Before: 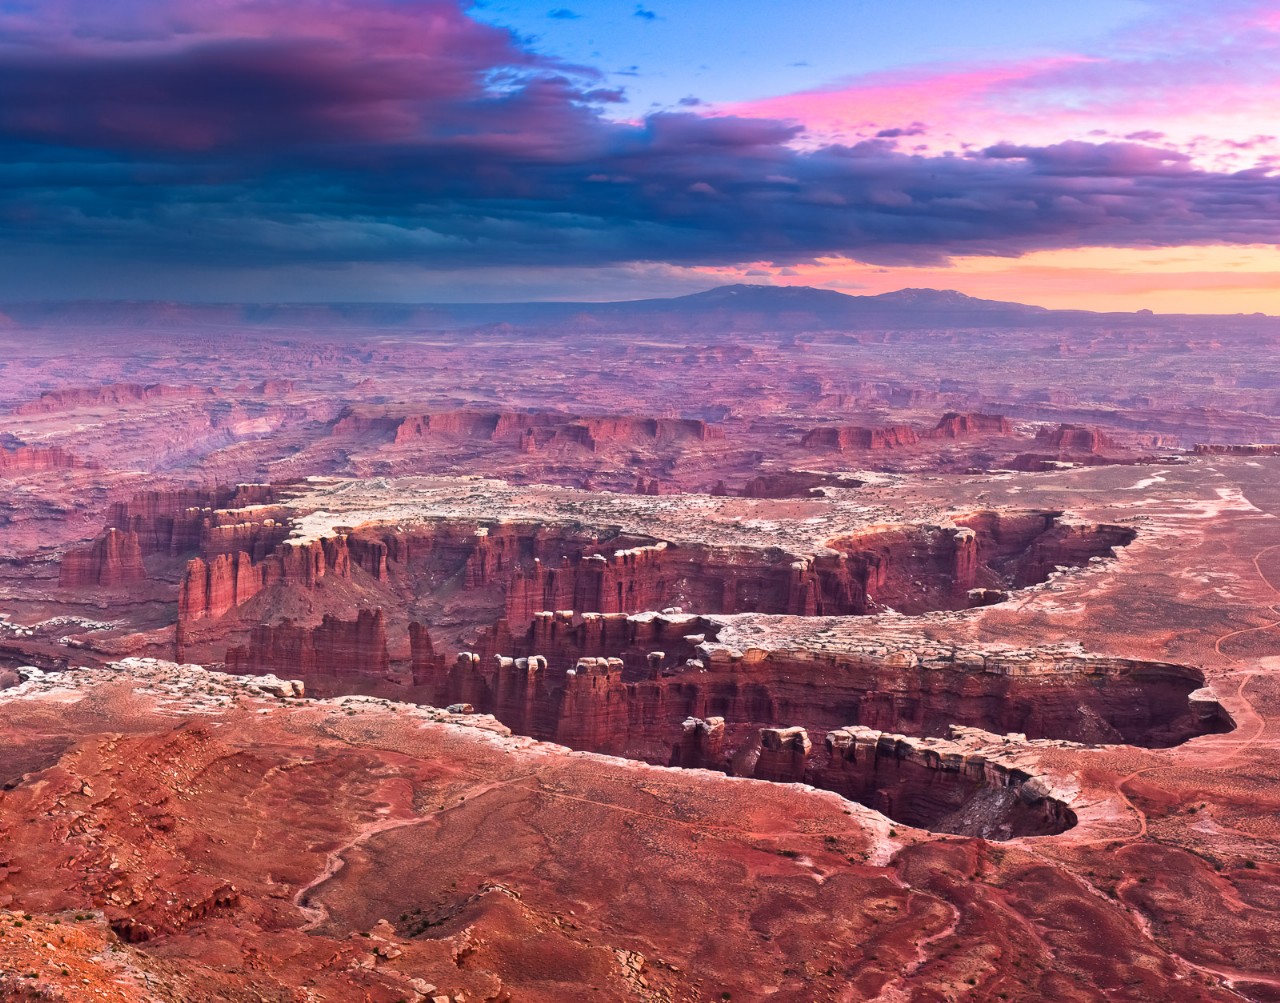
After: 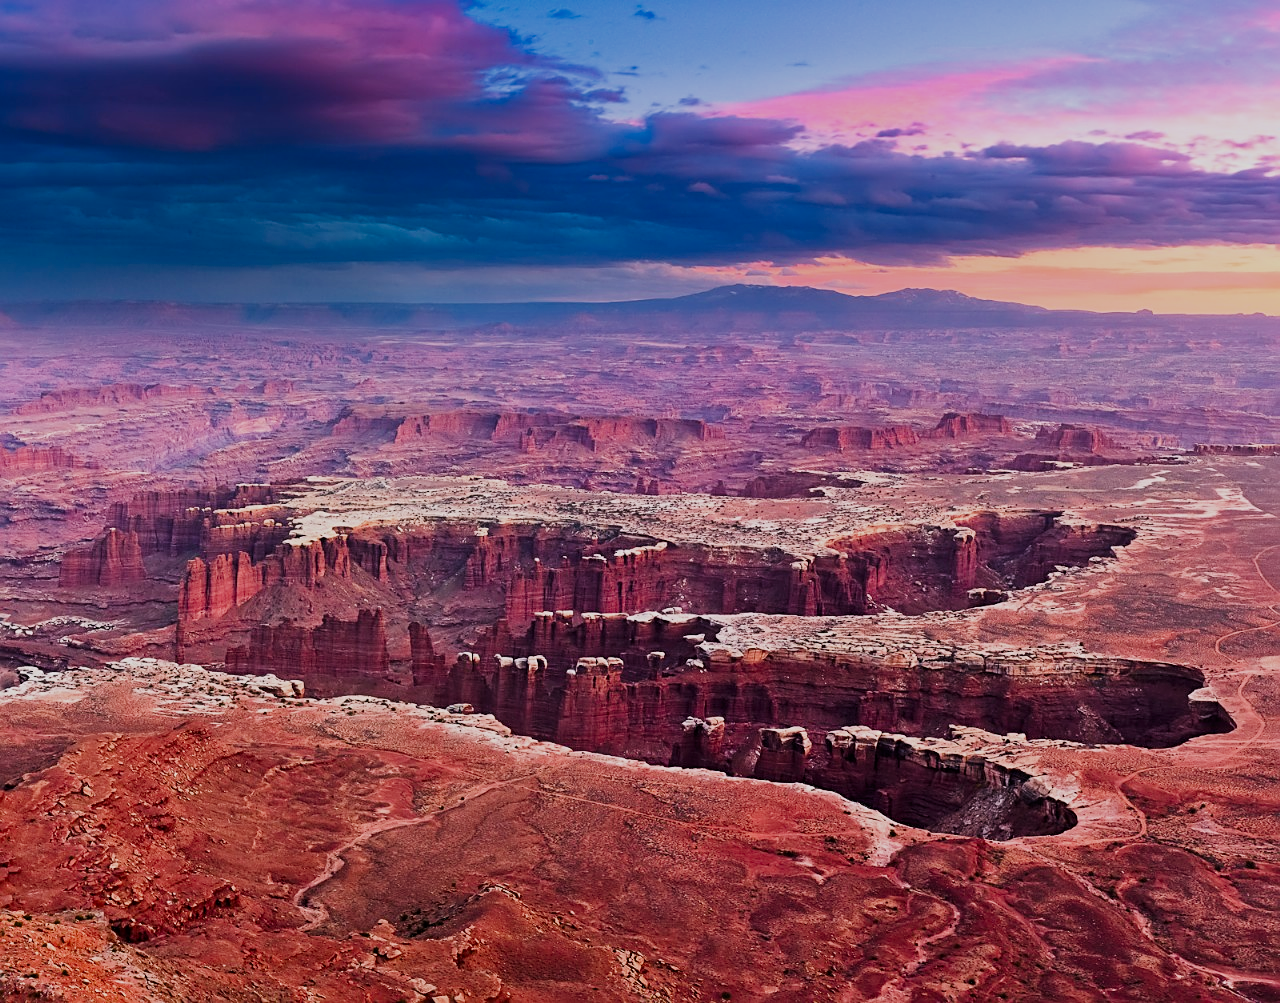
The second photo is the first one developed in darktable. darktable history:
sharpen: on, module defaults
filmic rgb: black relative exposure -7.38 EV, white relative exposure 5.06 EV, threshold 3.04 EV, hardness 3.22, add noise in highlights 0.002, preserve chrominance max RGB, color science v3 (2019), use custom middle-gray values true, contrast in highlights soft, enable highlight reconstruction true
contrast brightness saturation: contrast 0.127, brightness -0.05, saturation 0.152
exposure: compensate highlight preservation false
tone equalizer: mask exposure compensation -0.51 EV
